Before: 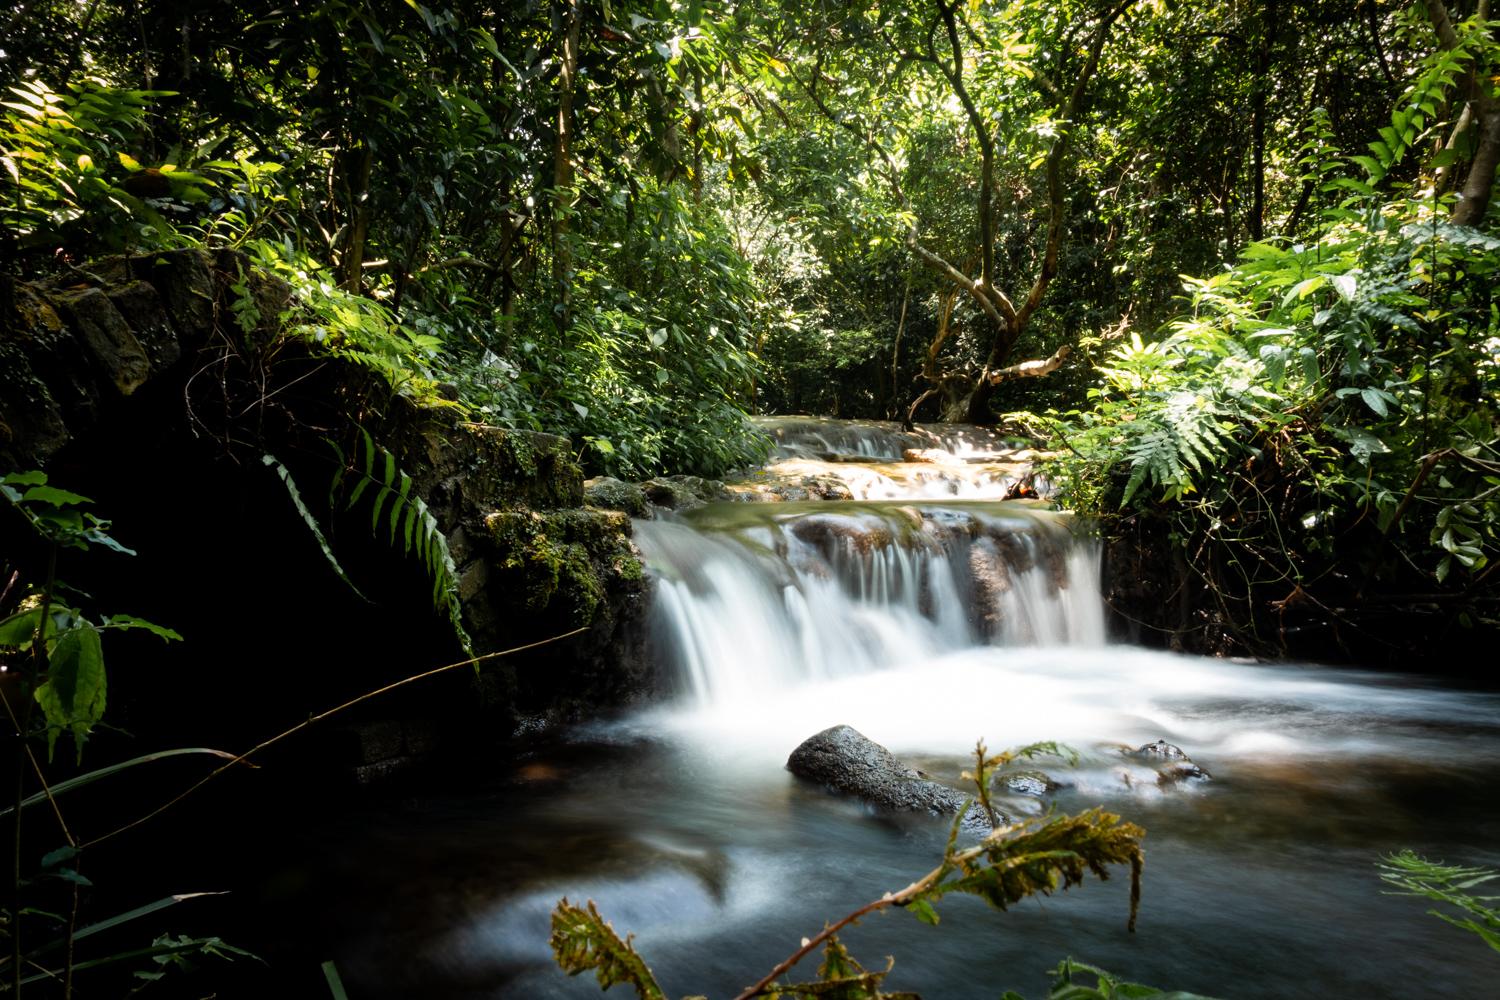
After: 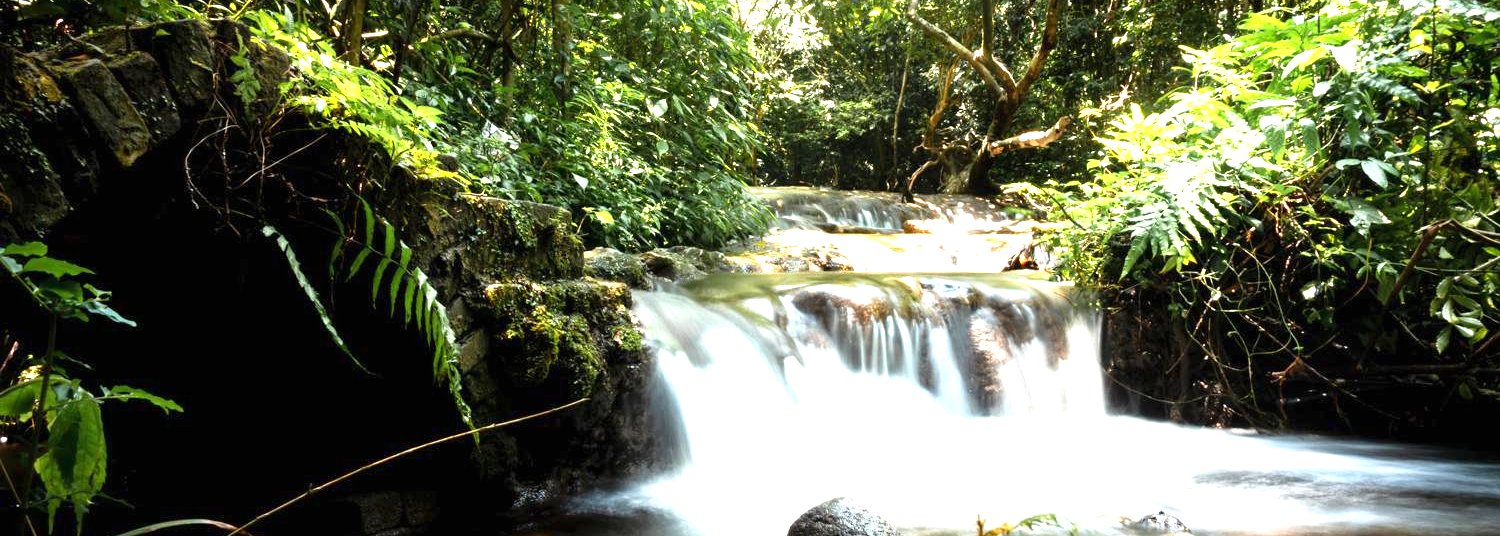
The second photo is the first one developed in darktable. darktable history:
exposure: black level correction 0, exposure 1.411 EV, compensate highlight preservation false
crop and rotate: top 22.954%, bottom 23.38%
